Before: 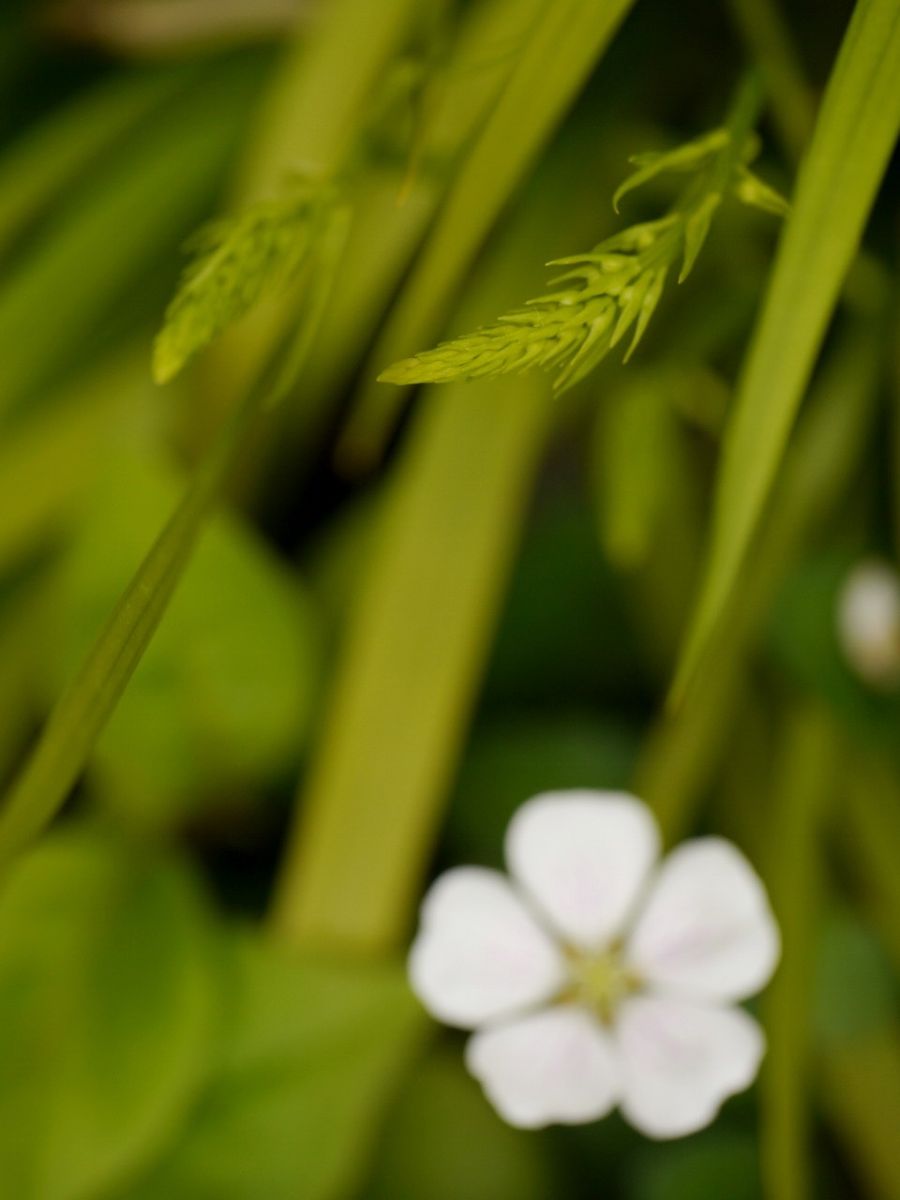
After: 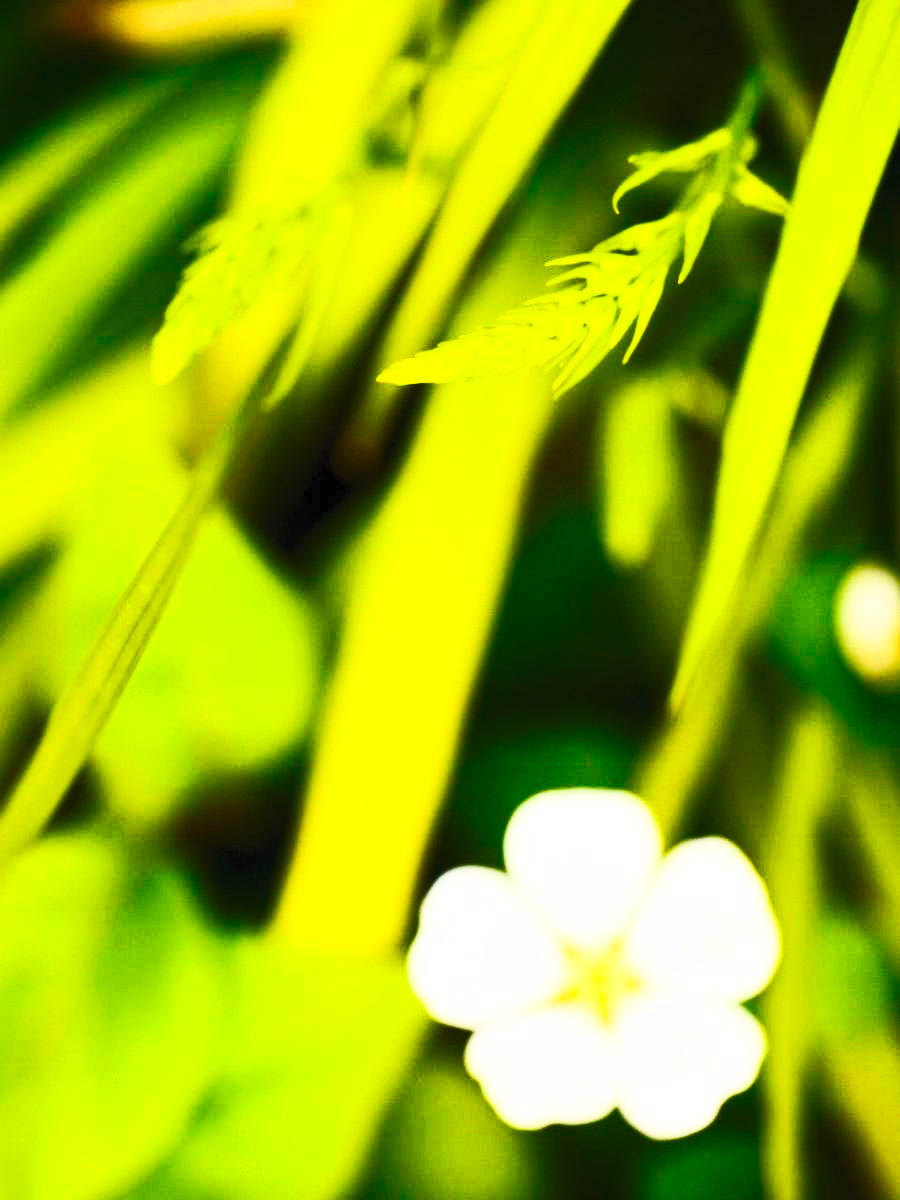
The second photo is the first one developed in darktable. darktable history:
contrast brightness saturation: contrast 0.83, brightness 0.59, saturation 0.59
base curve: curves: ch0 [(0, 0) (0.028, 0.03) (0.121, 0.232) (0.46, 0.748) (0.859, 0.968) (1, 1)], preserve colors none
